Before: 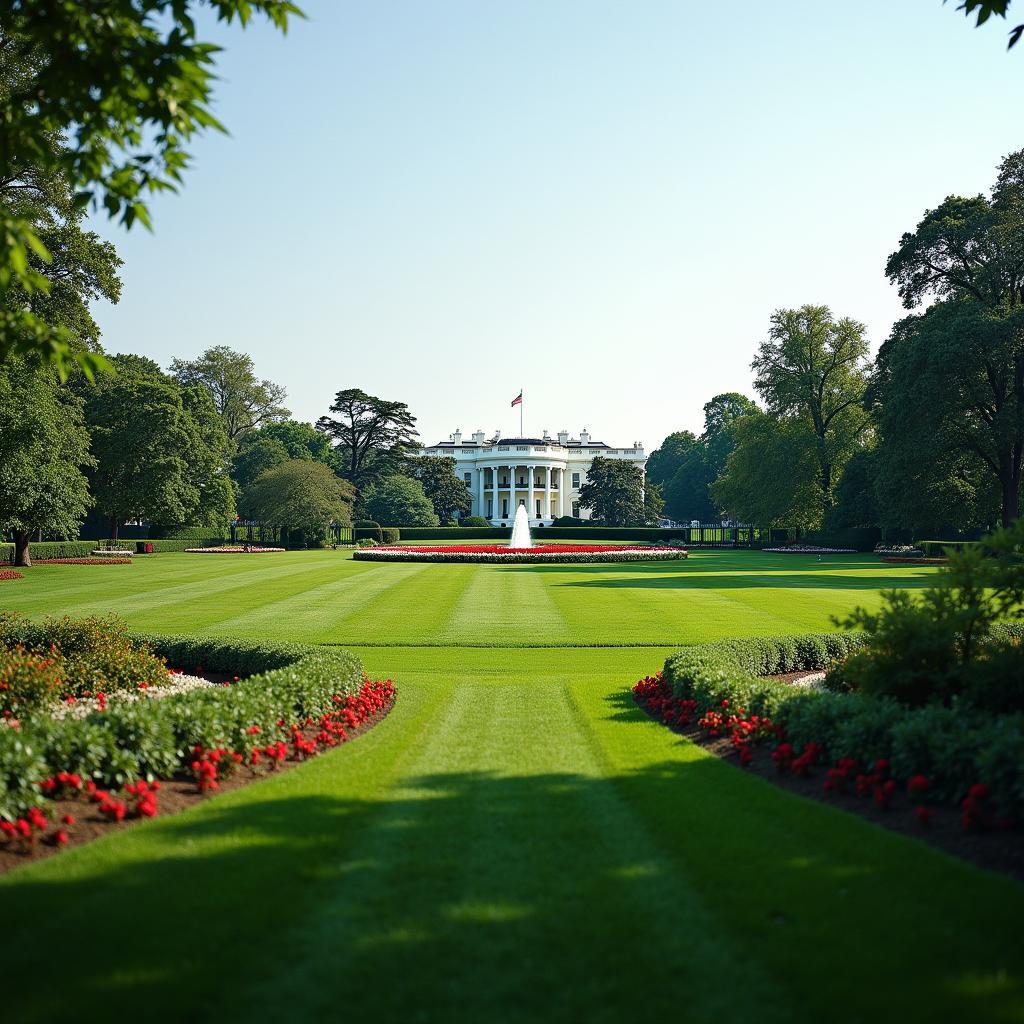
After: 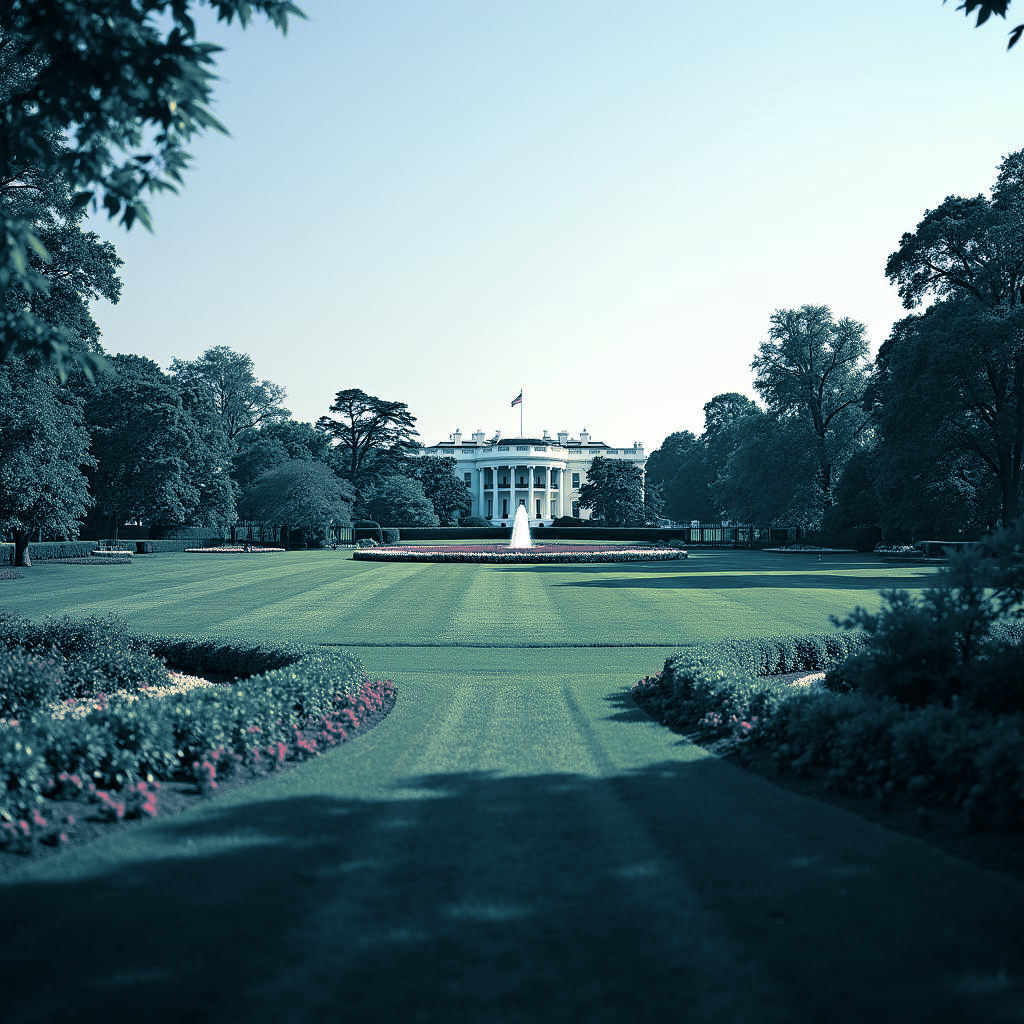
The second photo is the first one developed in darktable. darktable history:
rotate and perspective: automatic cropping original format, crop left 0, crop top 0
split-toning: shadows › hue 212.4°, balance -70
